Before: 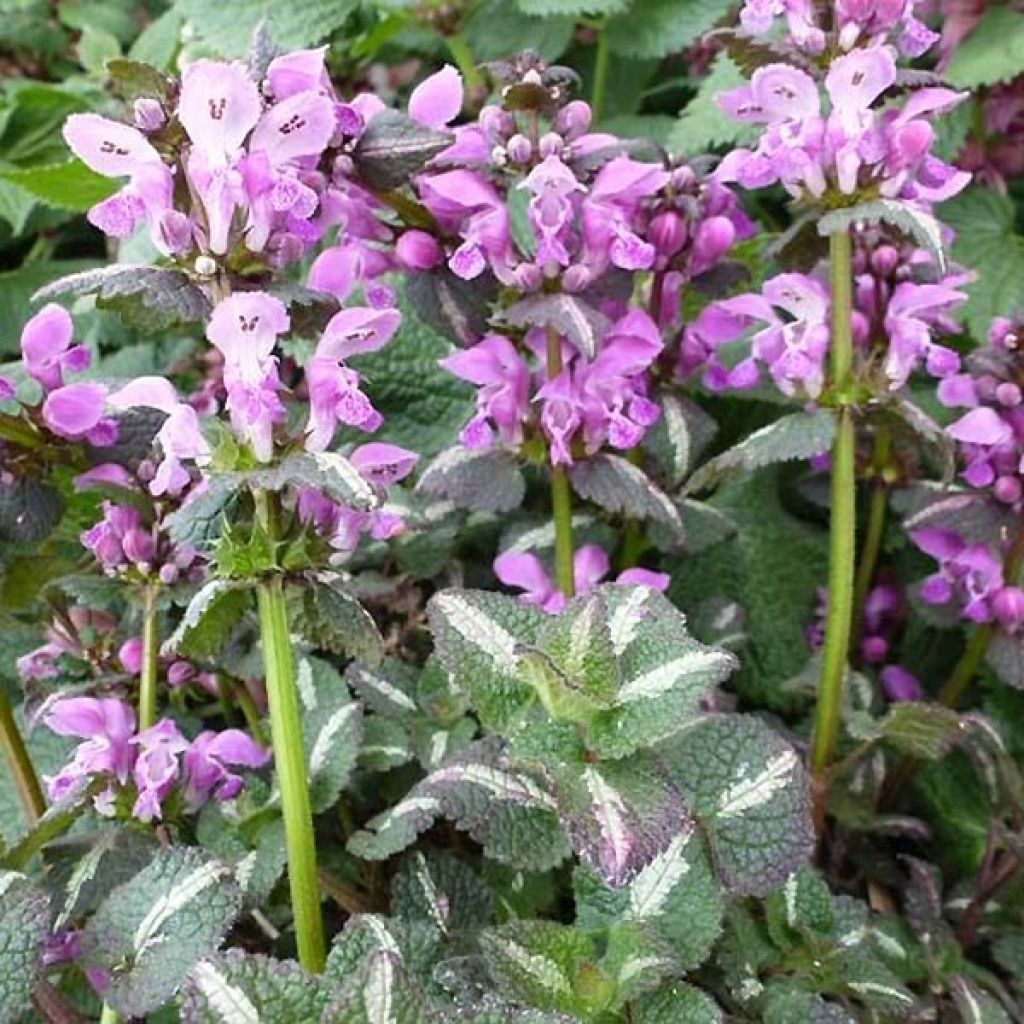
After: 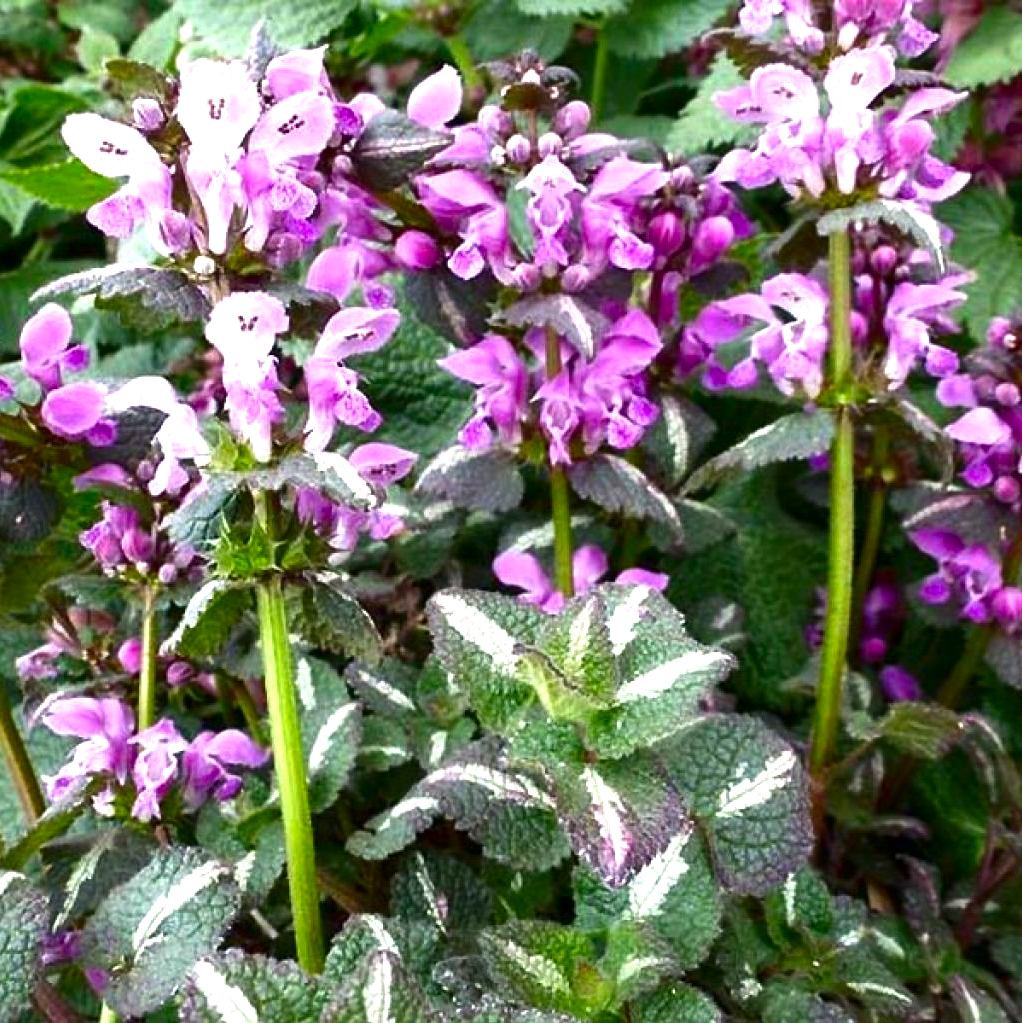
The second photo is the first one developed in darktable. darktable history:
crop and rotate: left 0.126%
contrast brightness saturation: brightness -0.25, saturation 0.2
exposure: exposure 0.6 EV, compensate highlight preservation false
